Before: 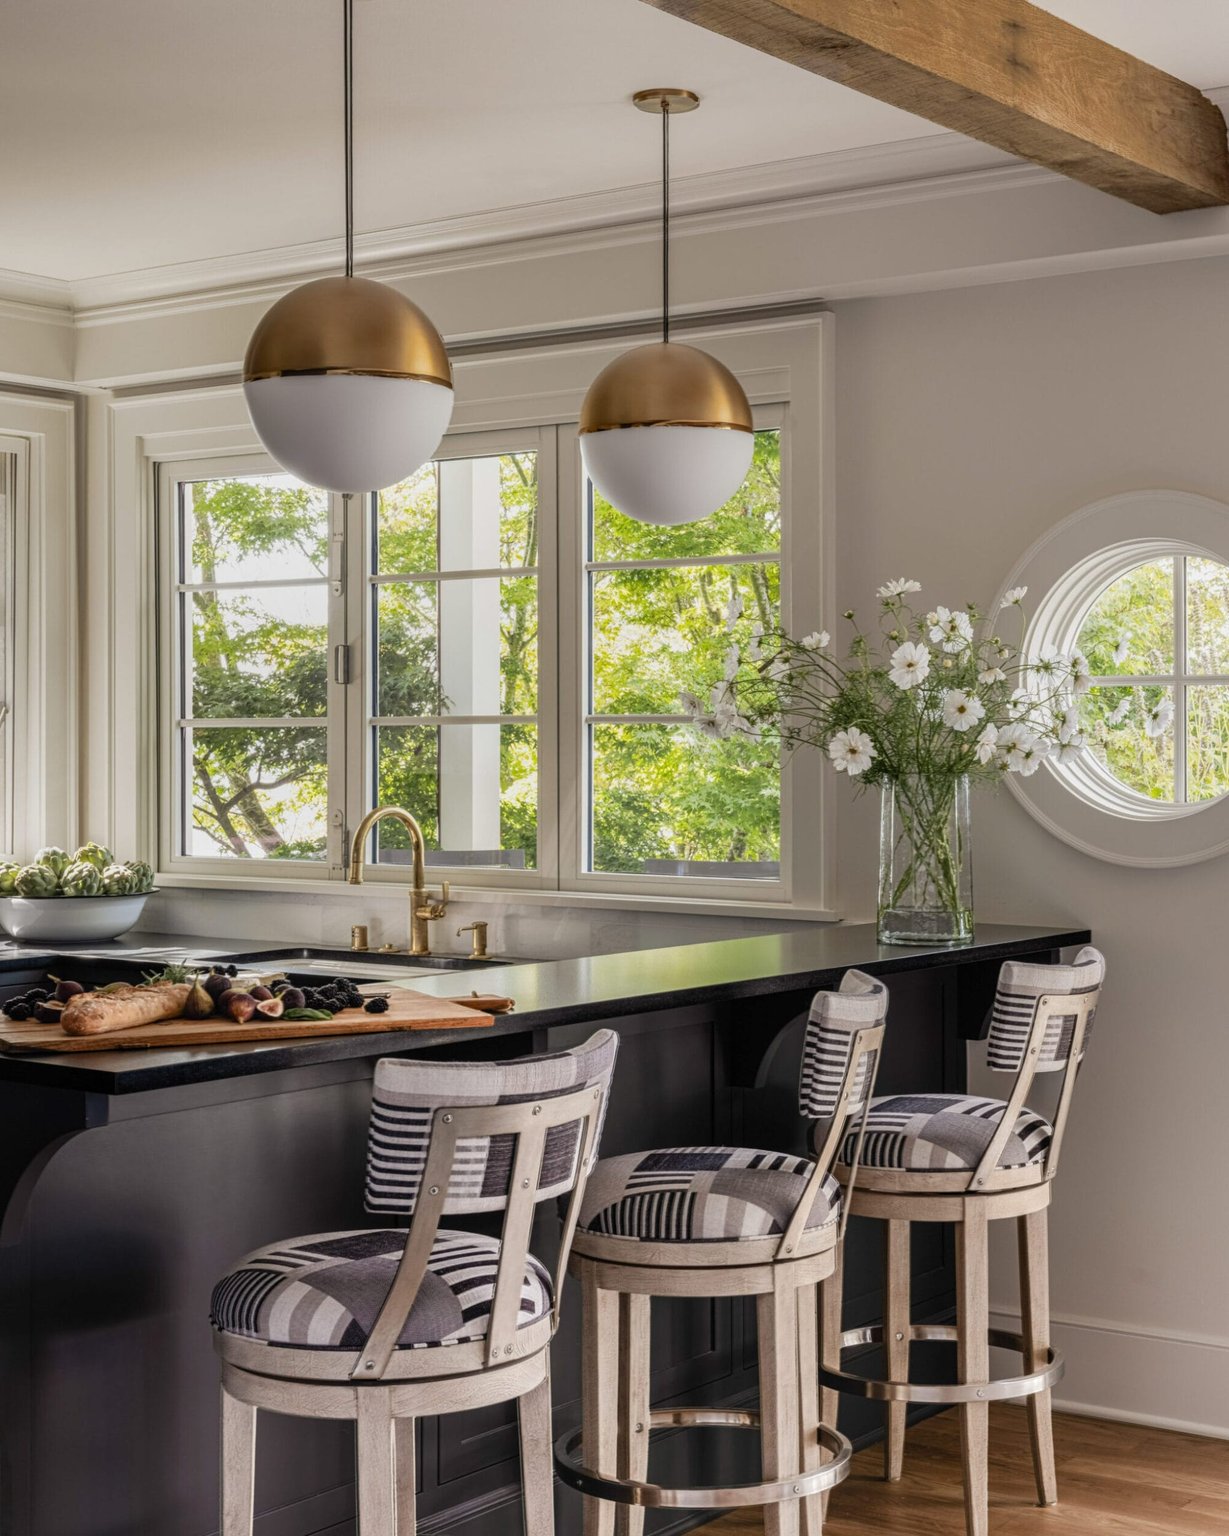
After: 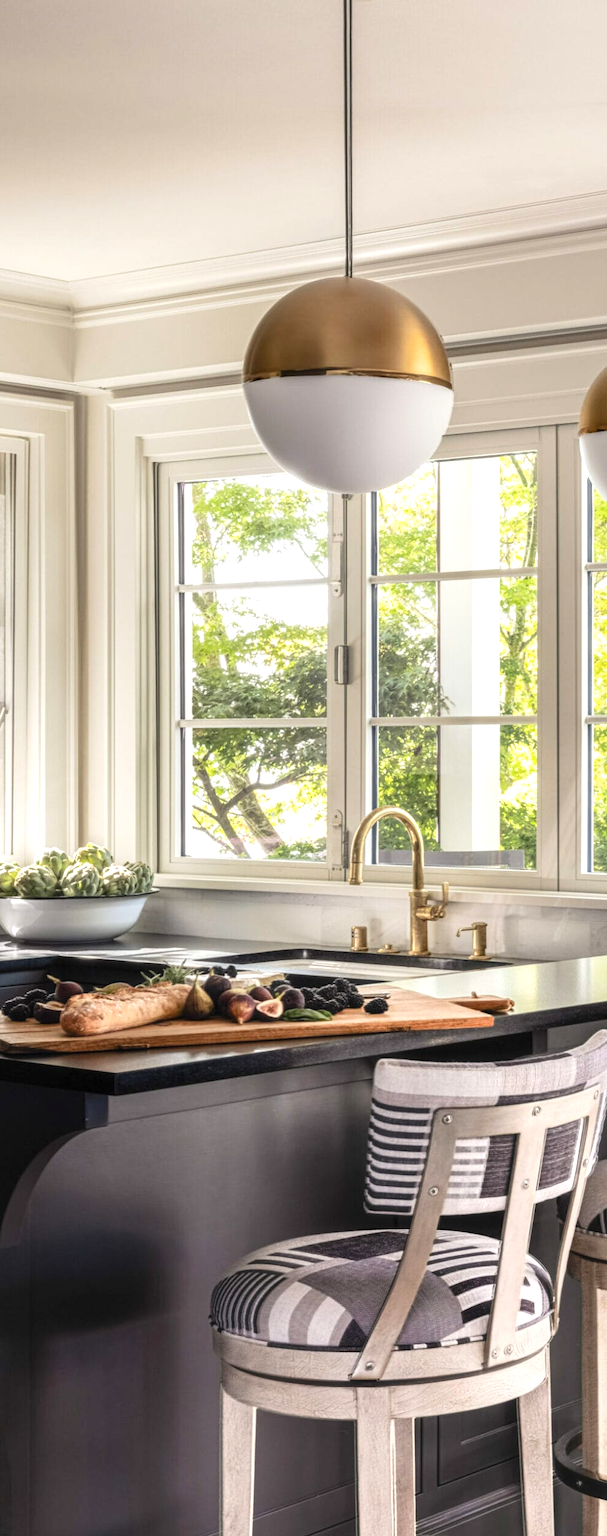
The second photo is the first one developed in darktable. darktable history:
crop and rotate: left 0.055%, top 0%, right 50.453%
exposure: black level correction 0, exposure 0.697 EV, compensate highlight preservation false
haze removal: strength -0.052, compatibility mode true, adaptive false
contrast brightness saturation: contrast 0.096, brightness 0.021, saturation 0.018
